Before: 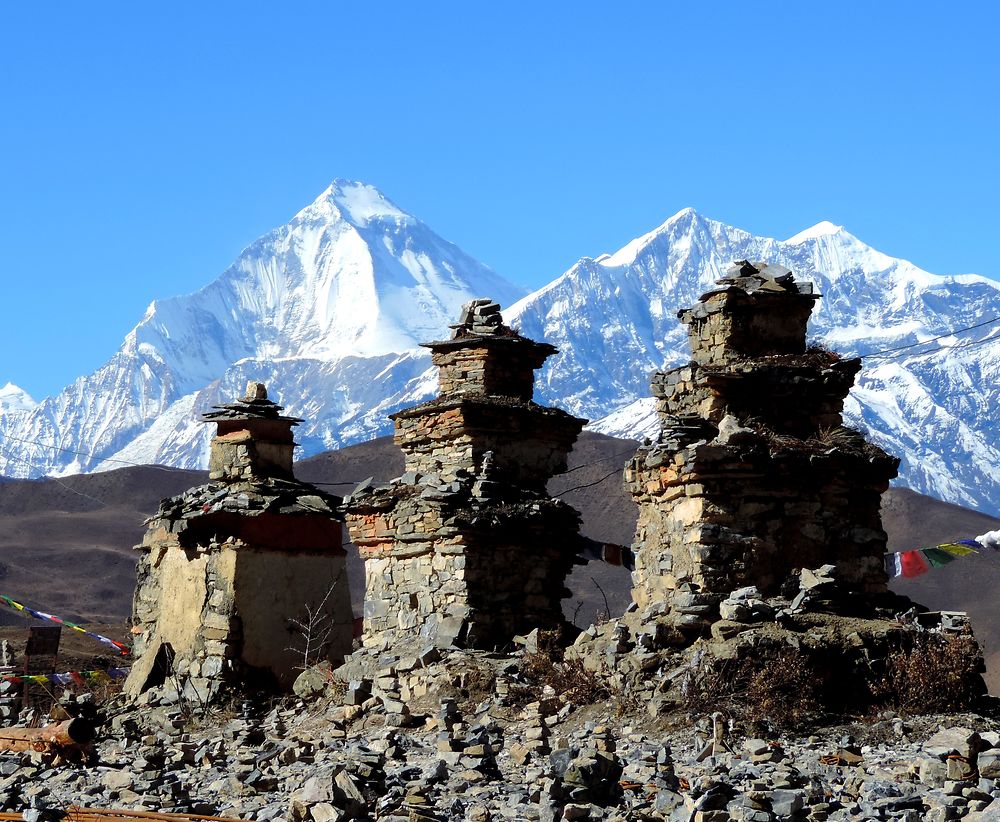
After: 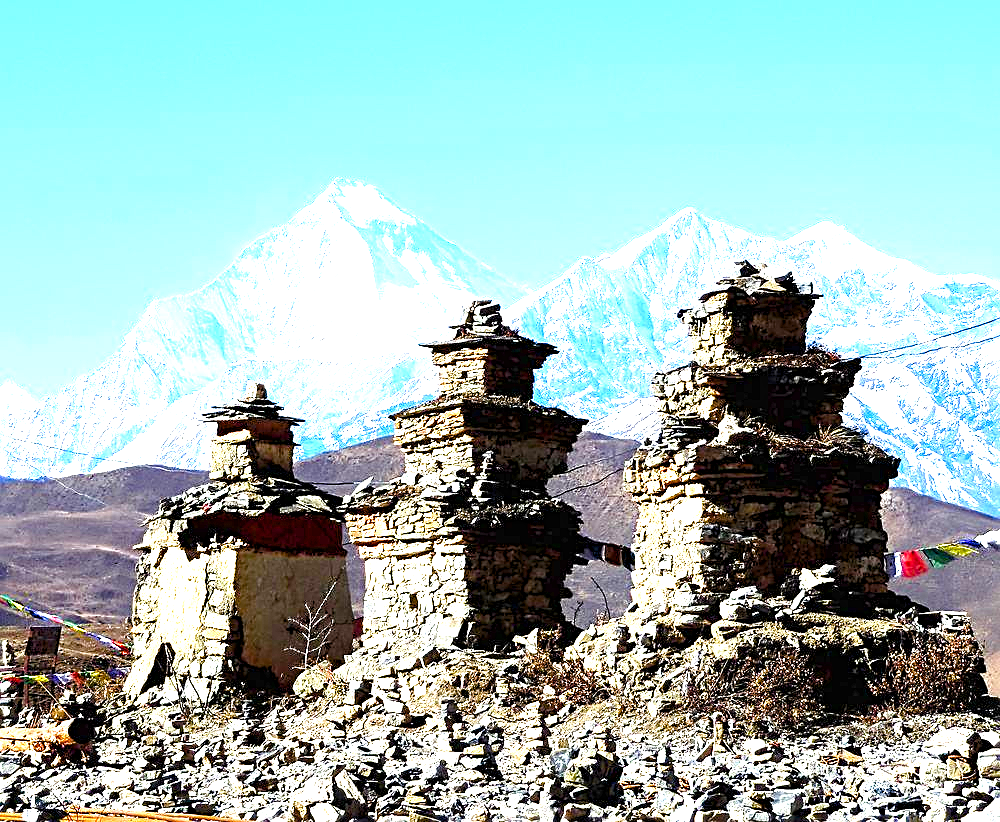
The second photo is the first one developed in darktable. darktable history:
contrast equalizer: y [[0.5, 0.5, 0.5, 0.512, 0.552, 0.62], [0.5 ×6], [0.5 ×4, 0.504, 0.553], [0 ×6], [0 ×6]]
exposure: black level correction 0, exposure 1.45 EV, compensate exposure bias true, compensate highlight preservation false
color balance rgb: linear chroma grading › shadows -2.2%, linear chroma grading › highlights -15%, linear chroma grading › global chroma -10%, linear chroma grading › mid-tones -10%, perceptual saturation grading › global saturation 45%, perceptual saturation grading › highlights -50%, perceptual saturation grading › shadows 30%, perceptual brilliance grading › global brilliance 18%, global vibrance 45%
sharpen: radius 2.767
